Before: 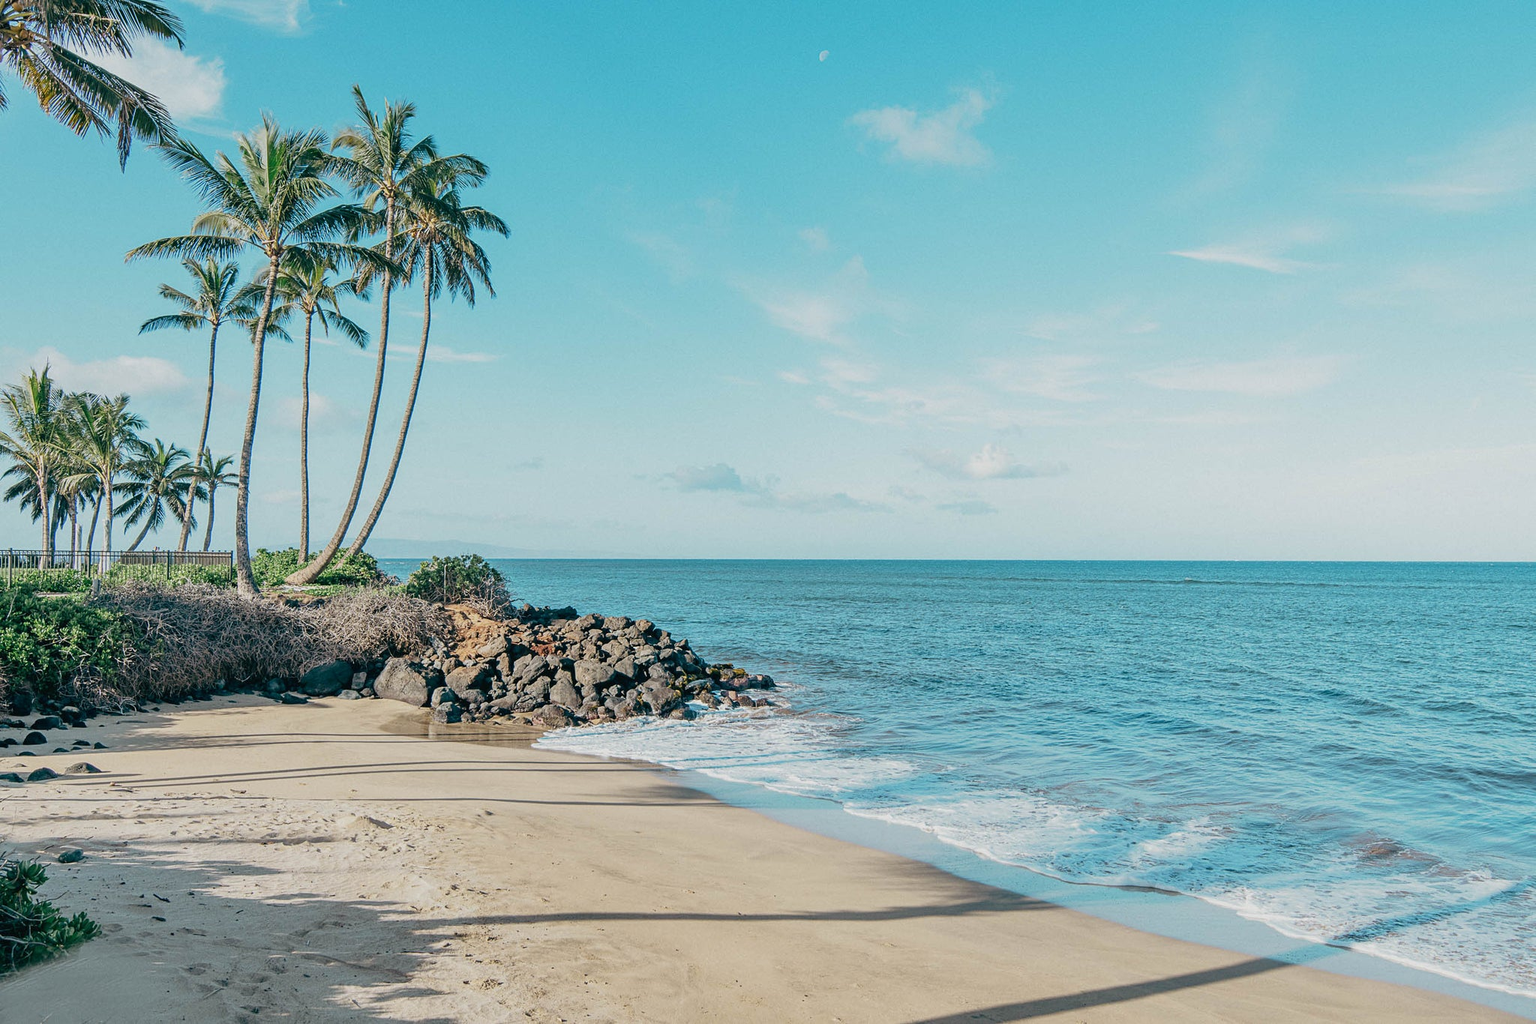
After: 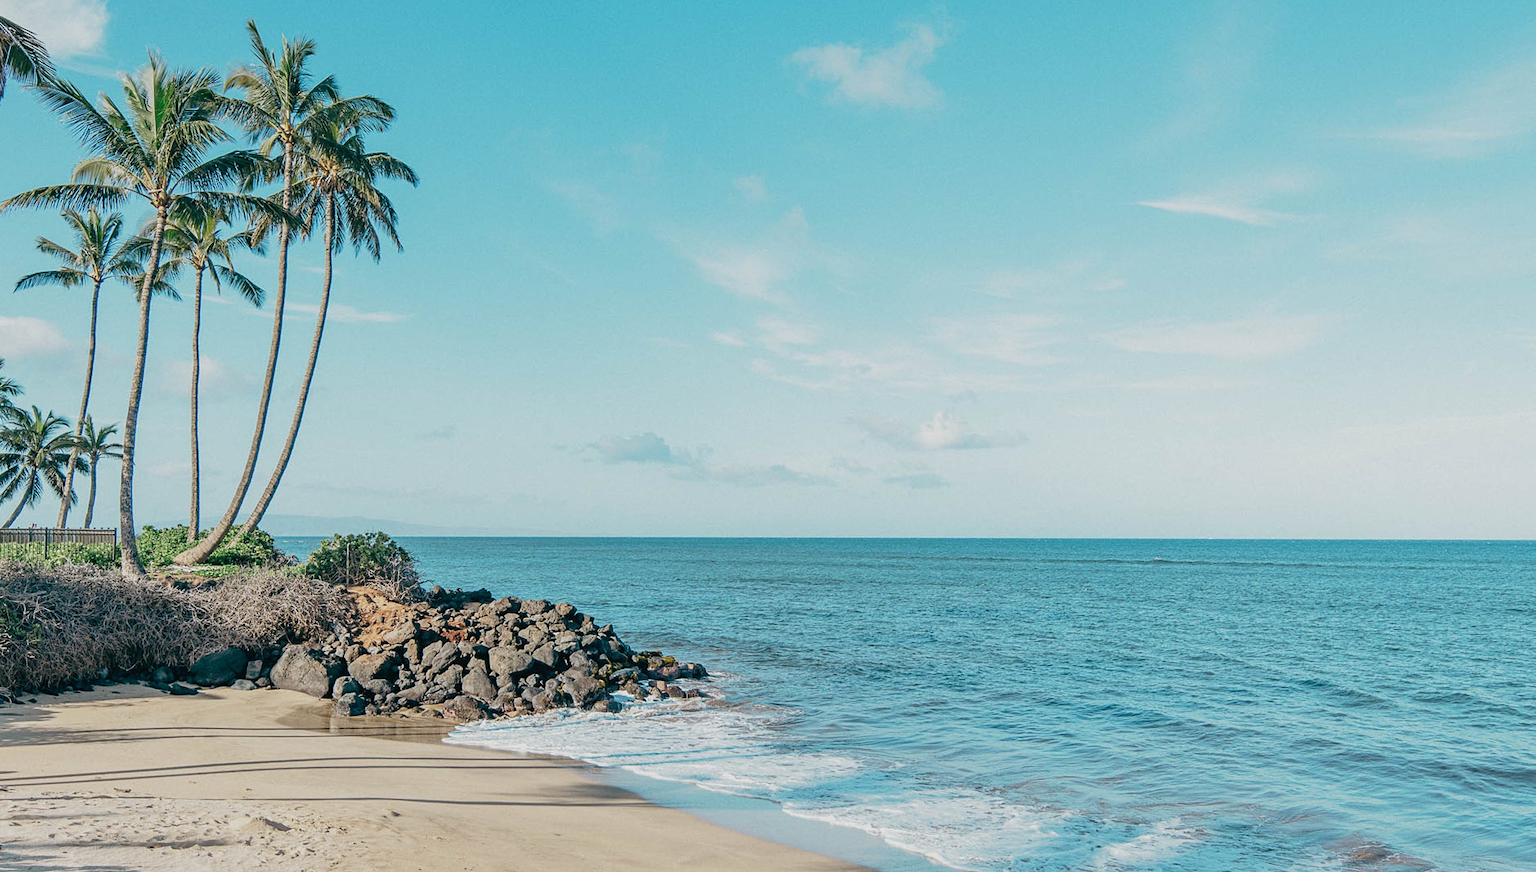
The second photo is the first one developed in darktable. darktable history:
crop: left 8.209%, top 6.571%, bottom 15.302%
